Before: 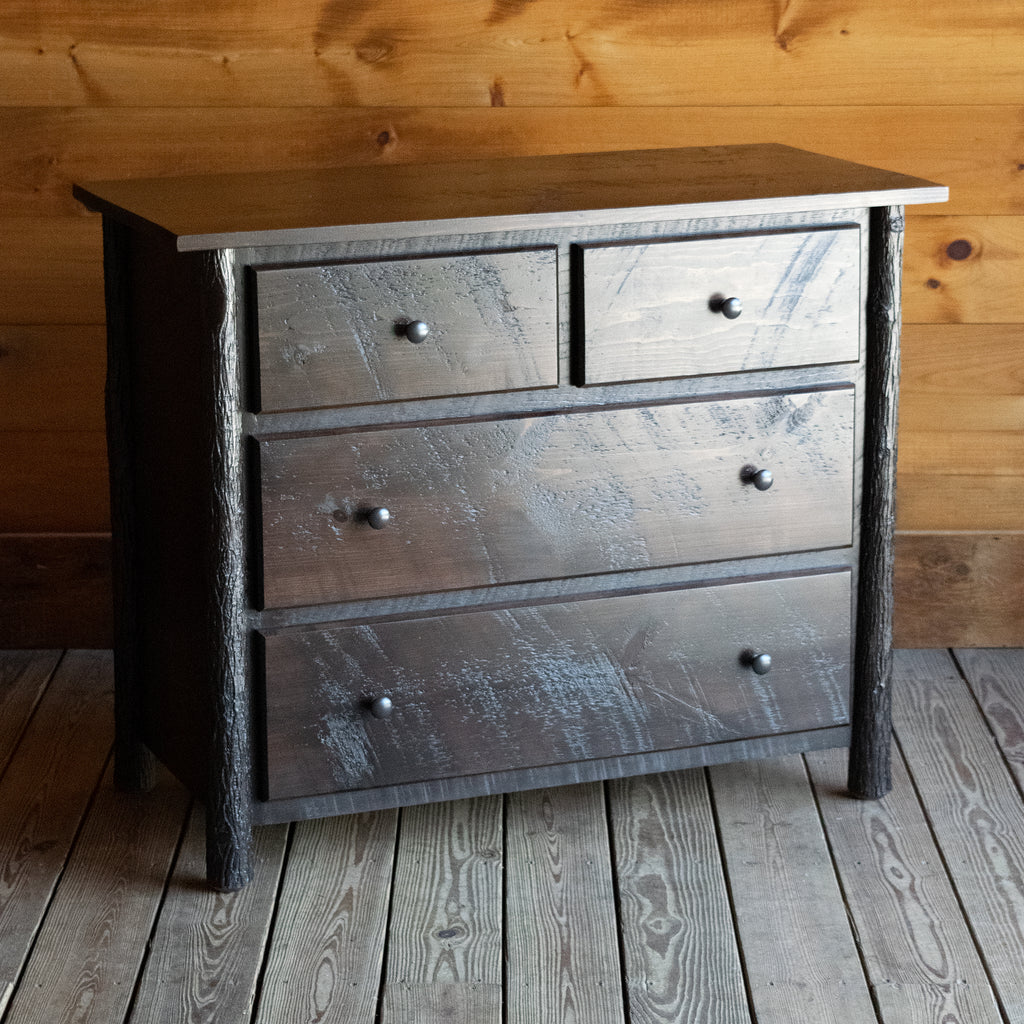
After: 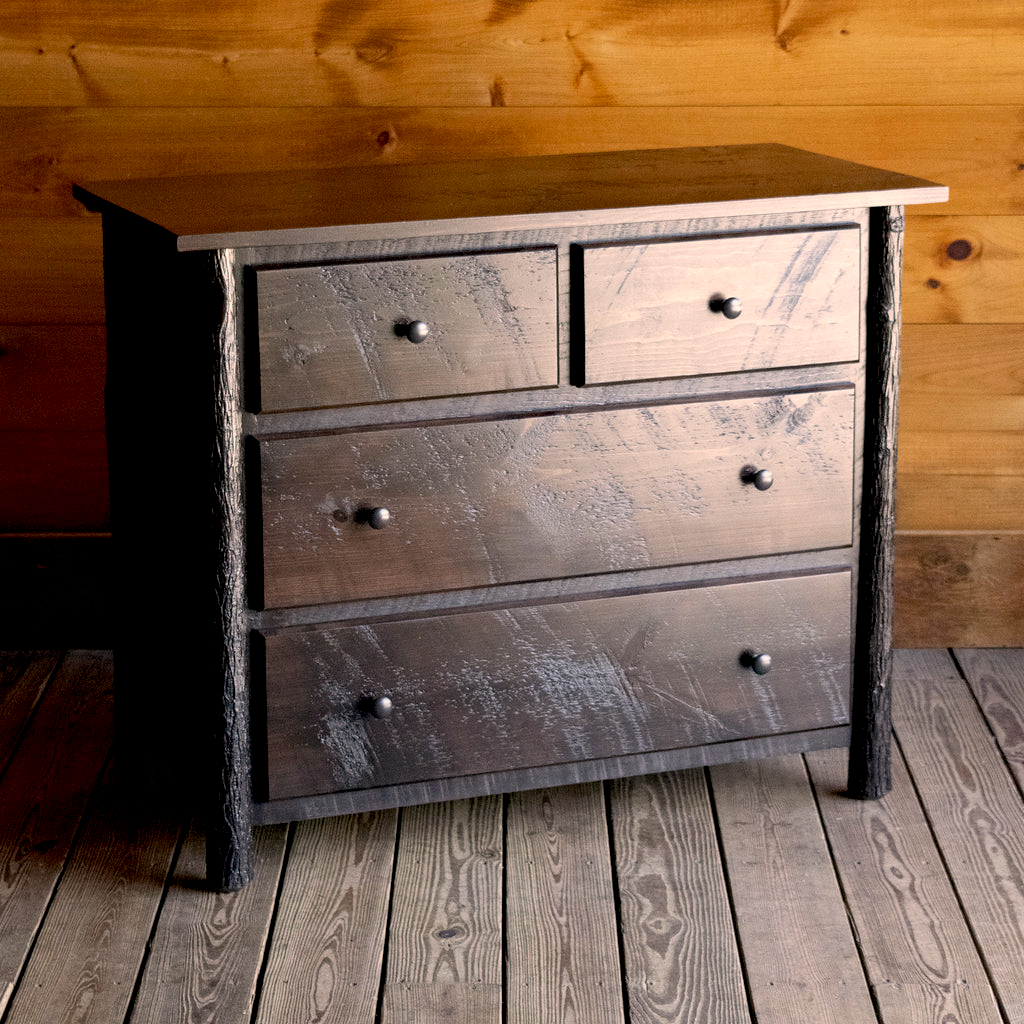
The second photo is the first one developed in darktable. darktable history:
exposure: black level correction 0.014, compensate highlight preservation false
color correction: highlights a* 11.63, highlights b* 12.27
